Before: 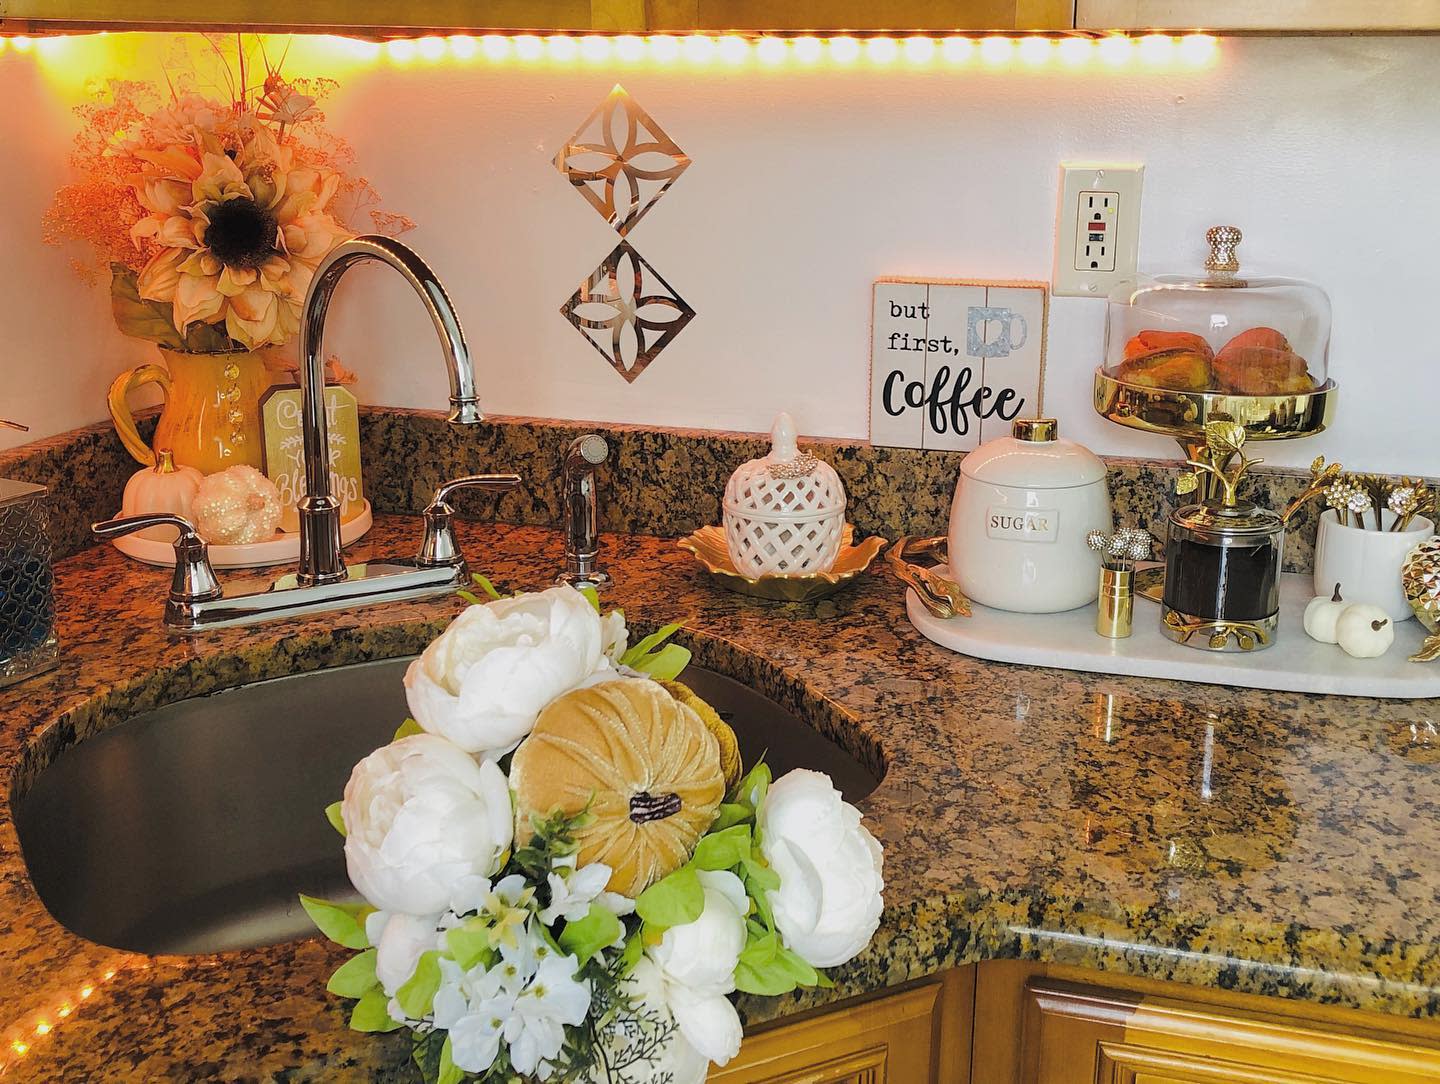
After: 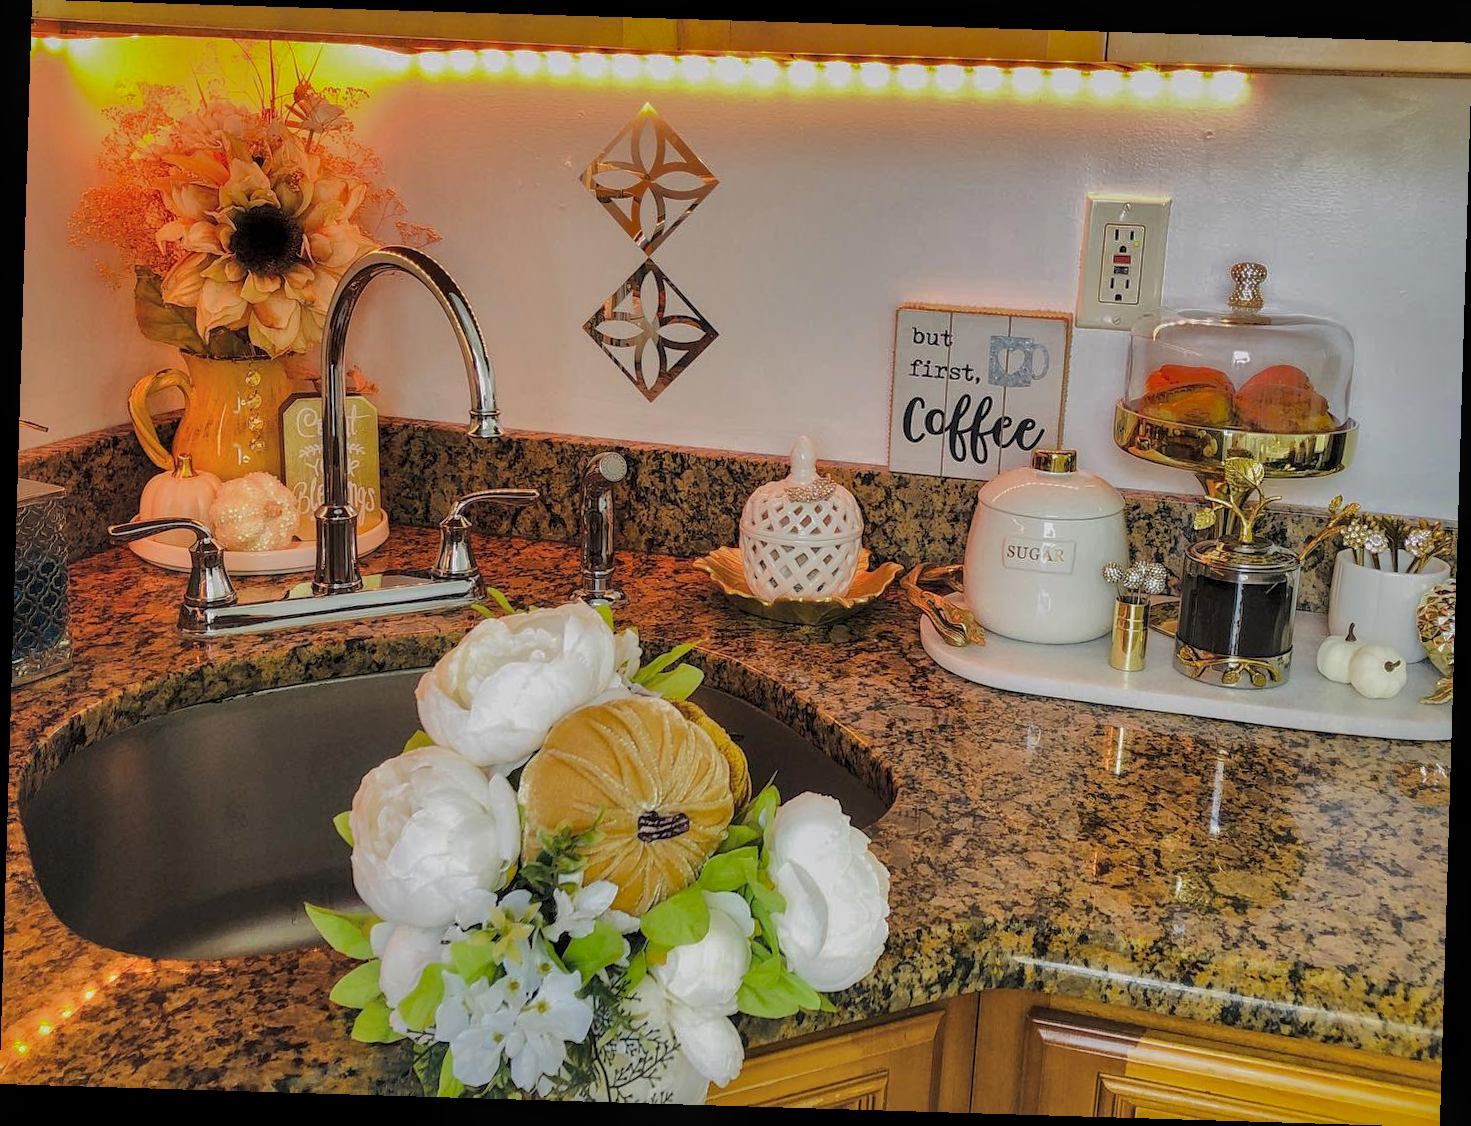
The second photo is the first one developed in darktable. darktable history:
rotate and perspective: rotation 1.72°, automatic cropping off
local contrast: on, module defaults
shadows and highlights: shadows 25, highlights -70
